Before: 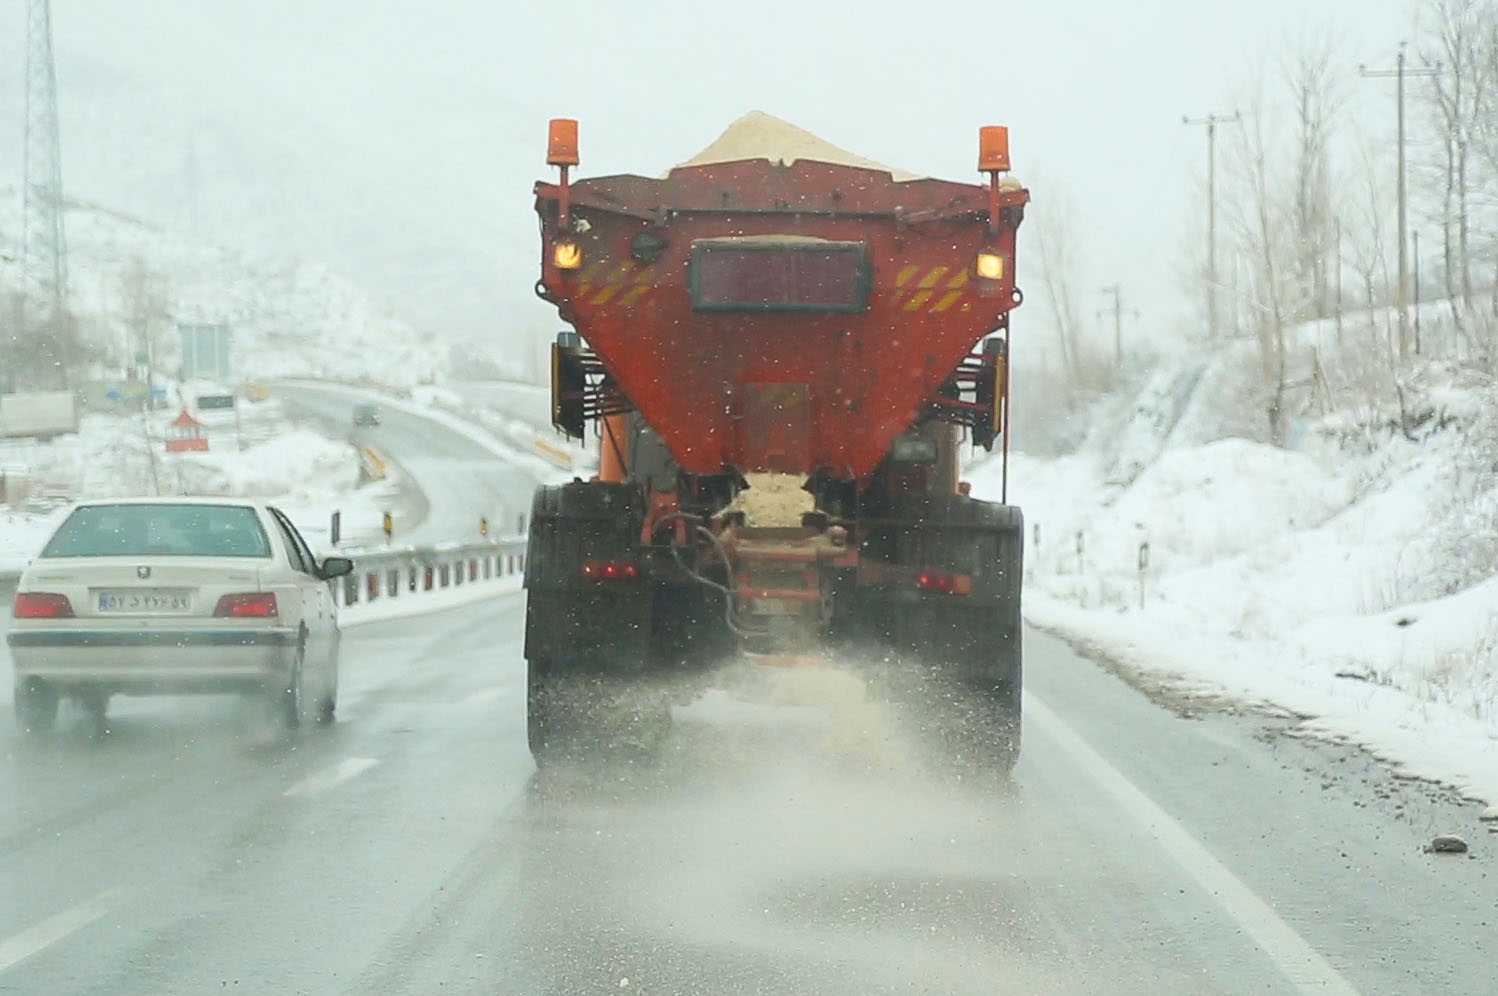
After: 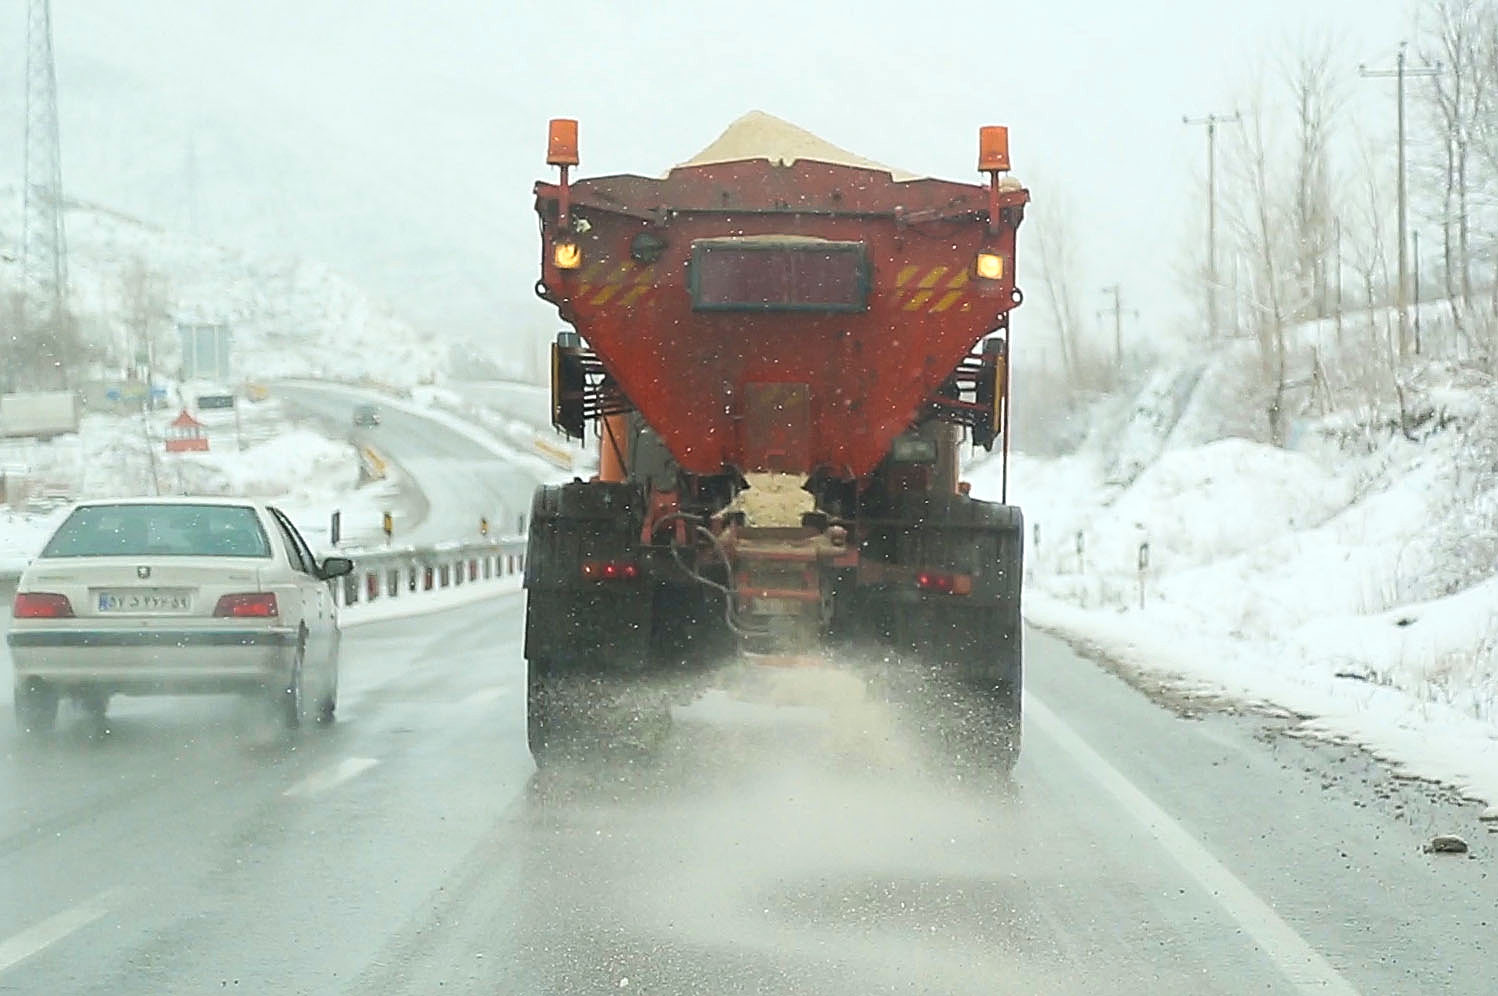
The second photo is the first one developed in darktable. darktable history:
sharpen: amount 0.489
levels: levels [0.031, 0.5, 0.969]
